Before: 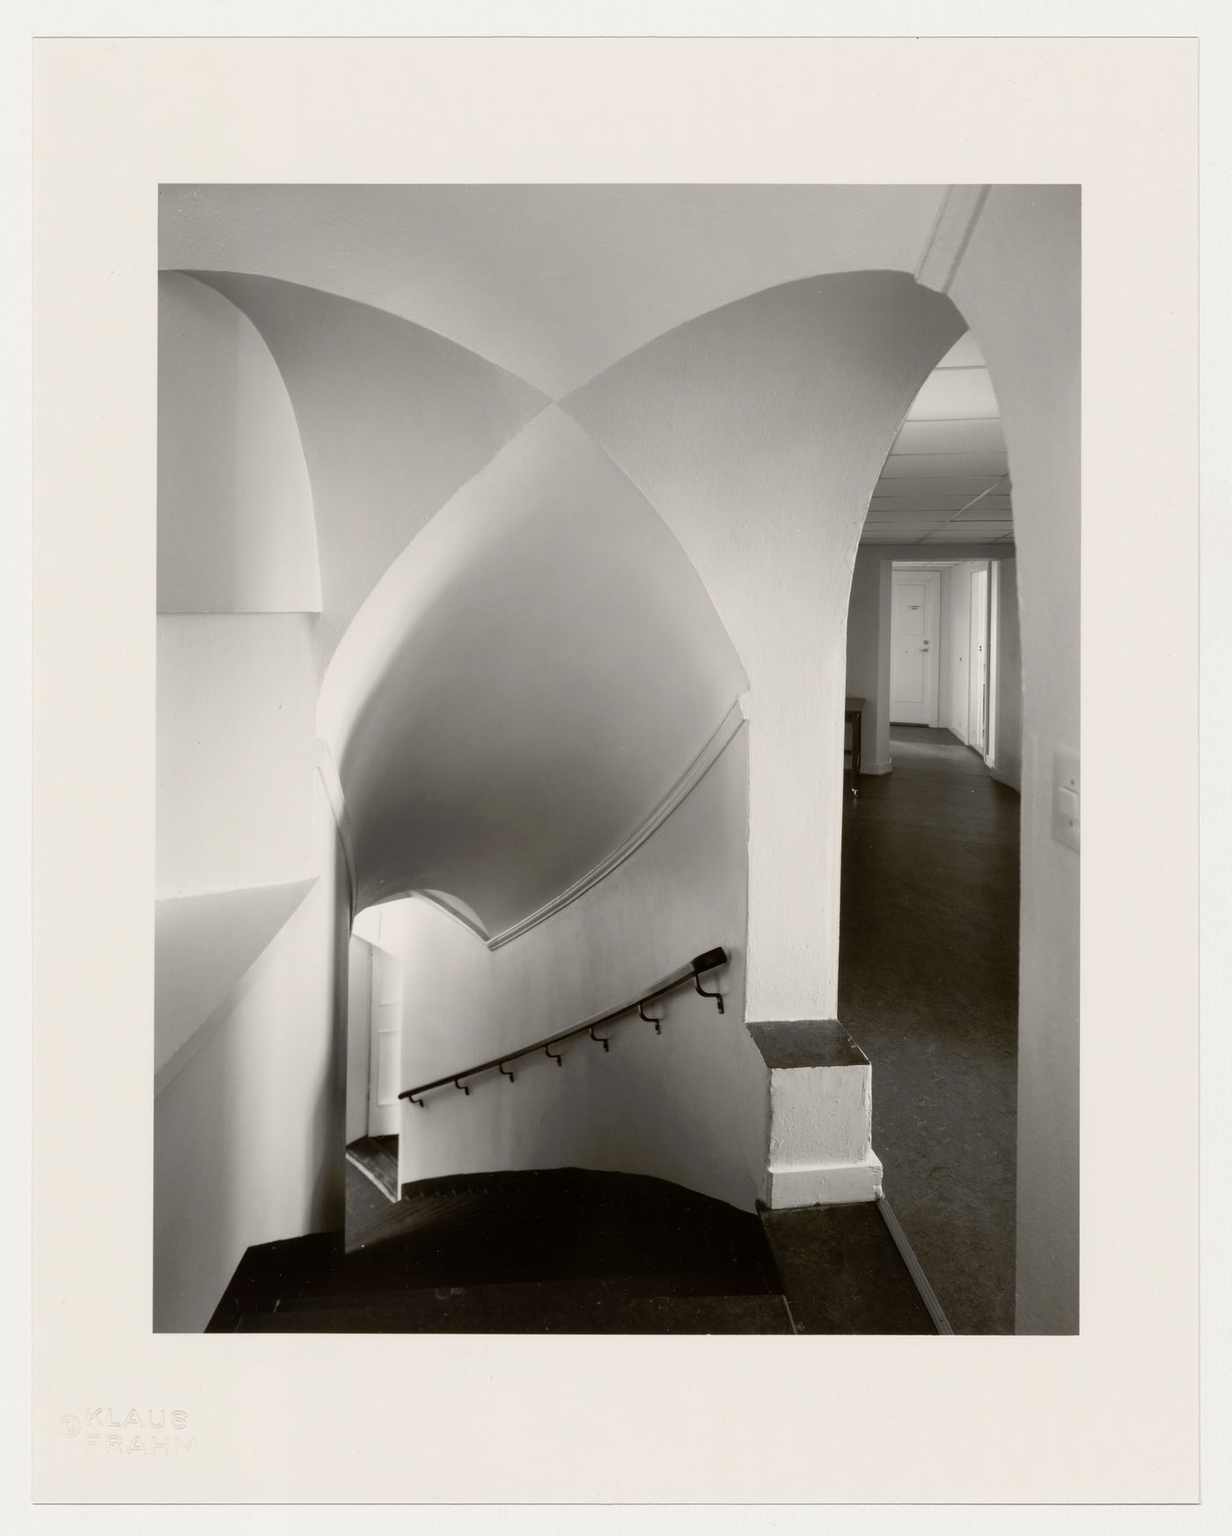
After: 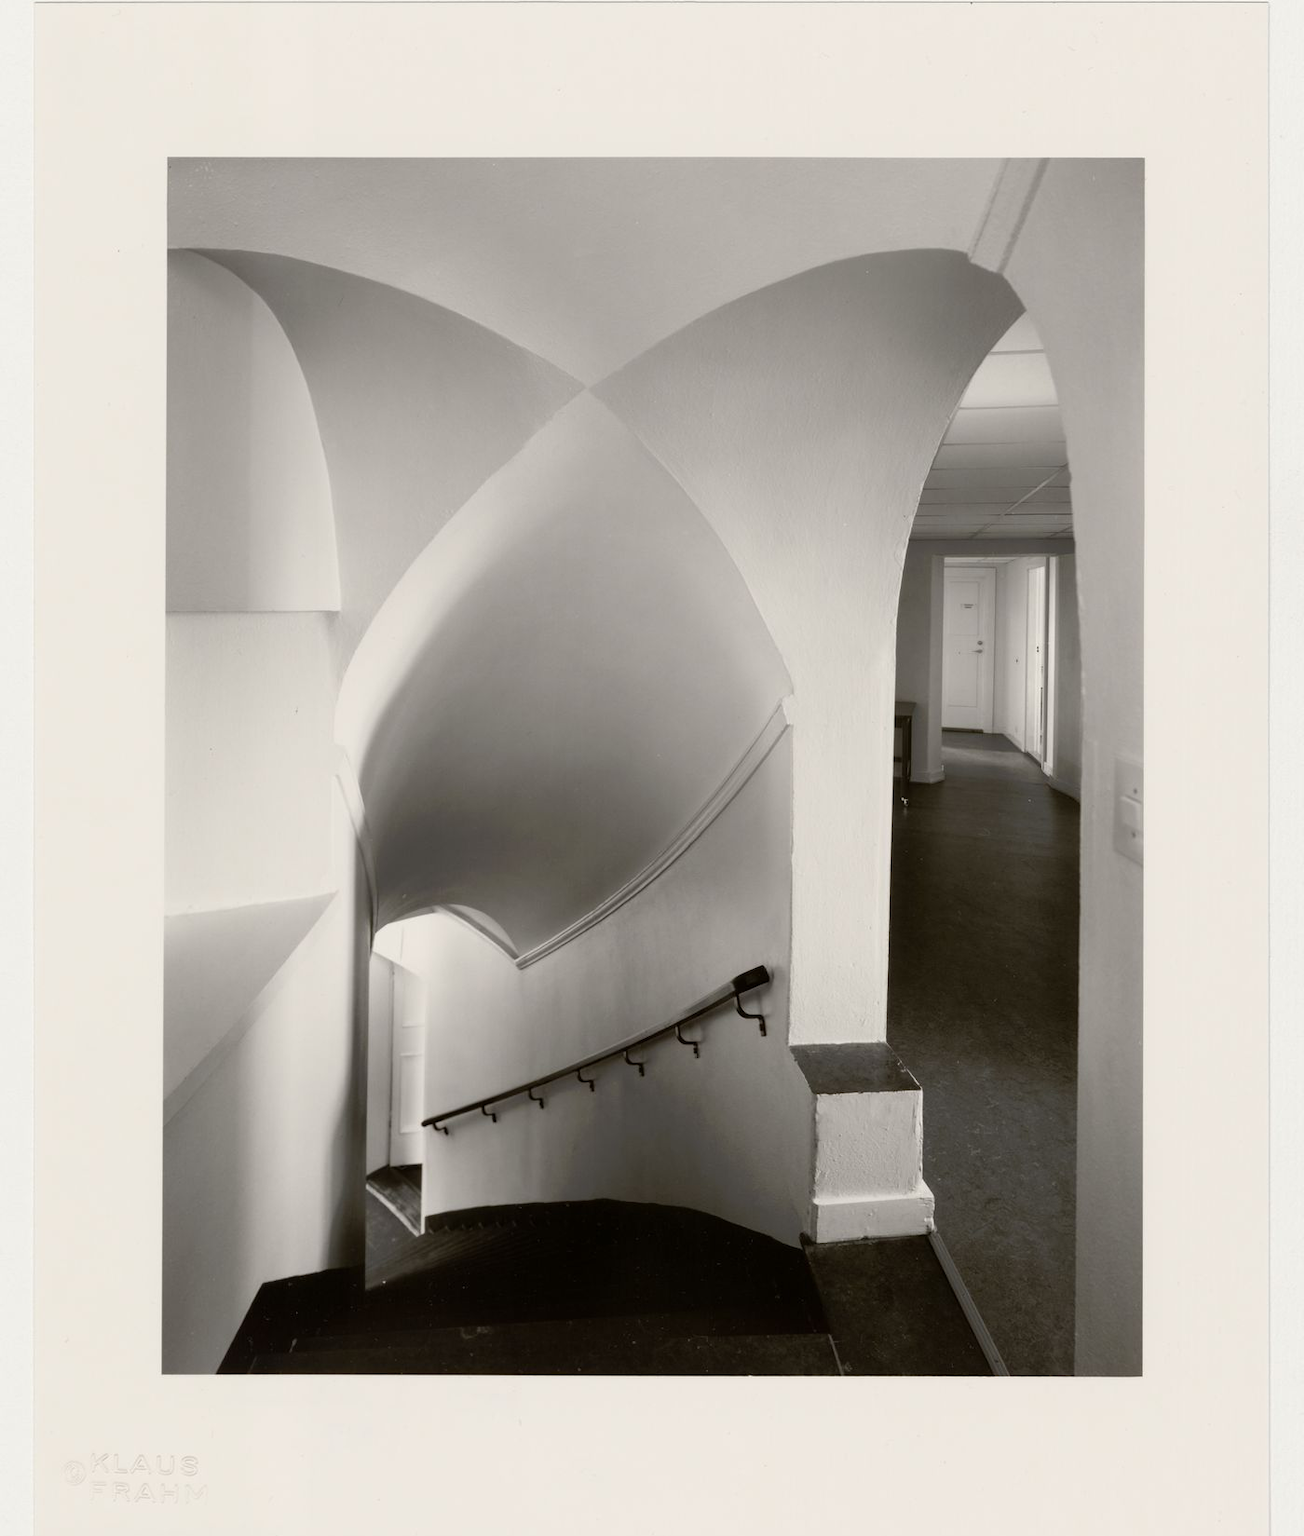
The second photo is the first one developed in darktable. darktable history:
crop and rotate: top 2.317%, bottom 3.219%
